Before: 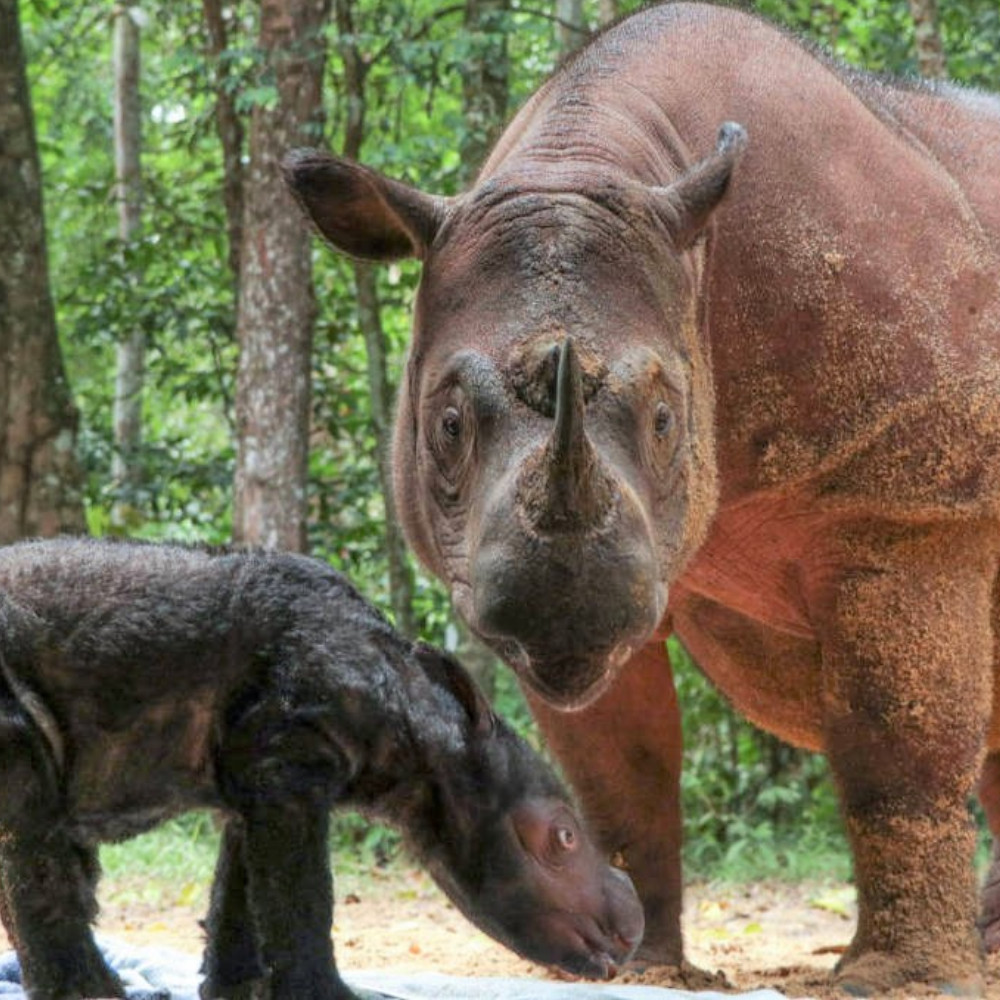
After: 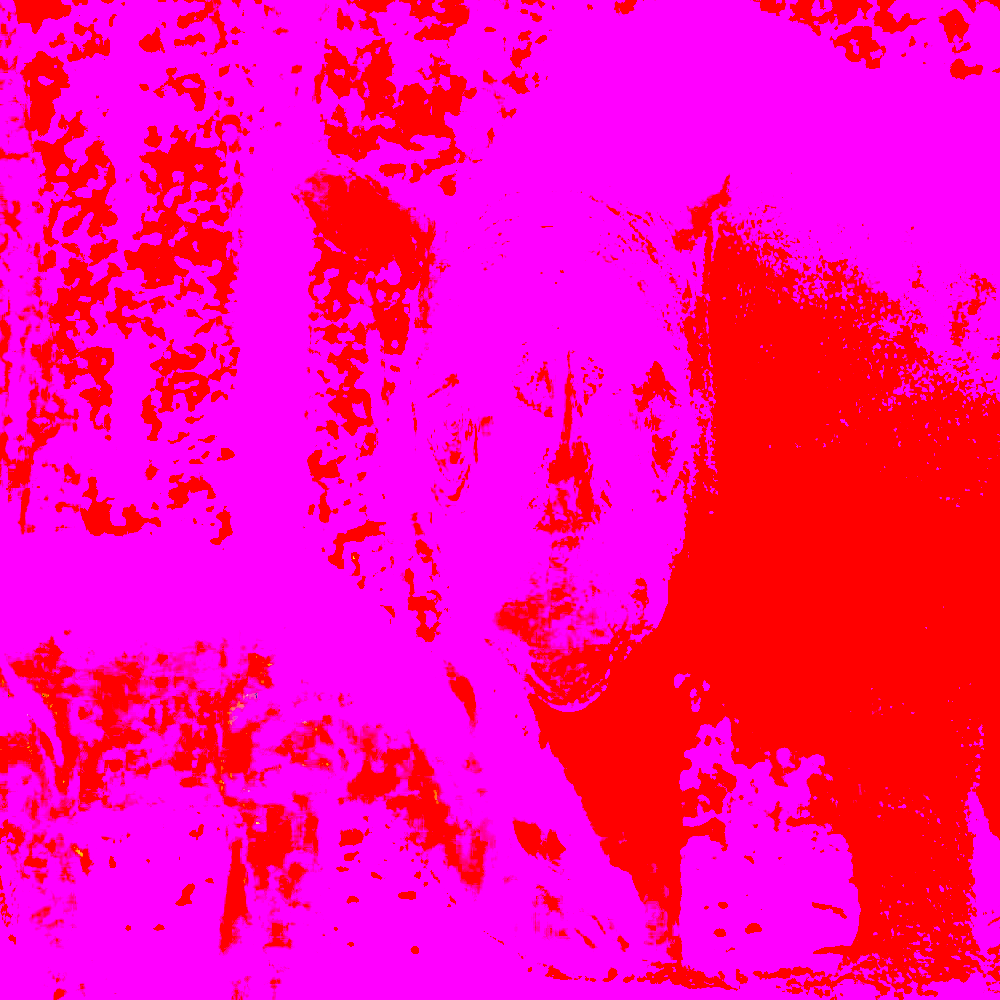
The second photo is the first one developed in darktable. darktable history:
white balance: red 4.26, blue 1.802
tone curve: color space Lab, linked channels, preserve colors none
color correction: highlights a* 10.44, highlights b* 30.04, shadows a* 2.73, shadows b* 17.51, saturation 1.72
exposure: exposure 8 EV, compensate highlight preservation false
